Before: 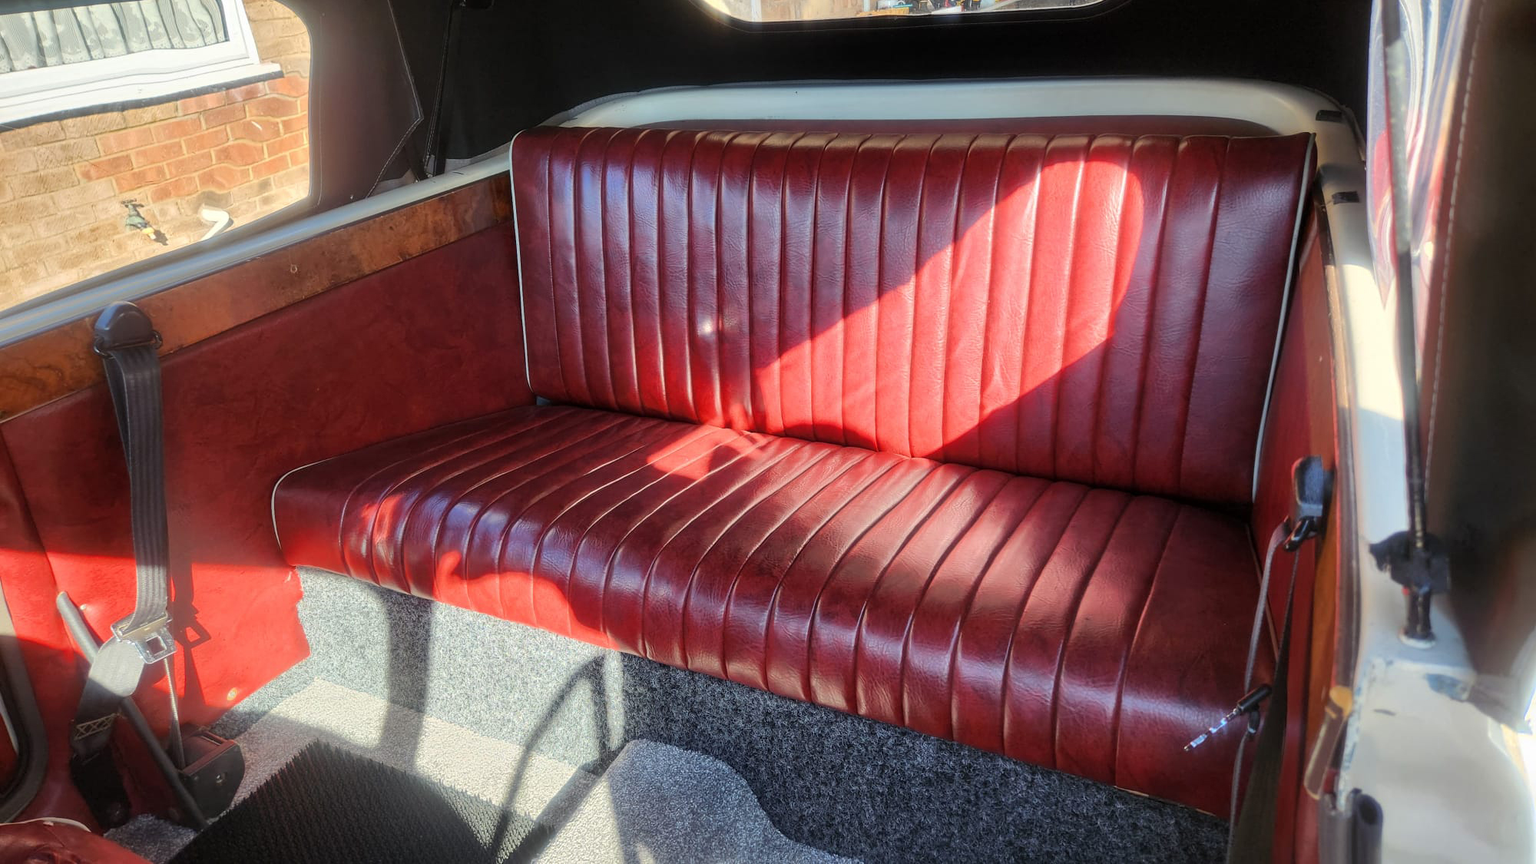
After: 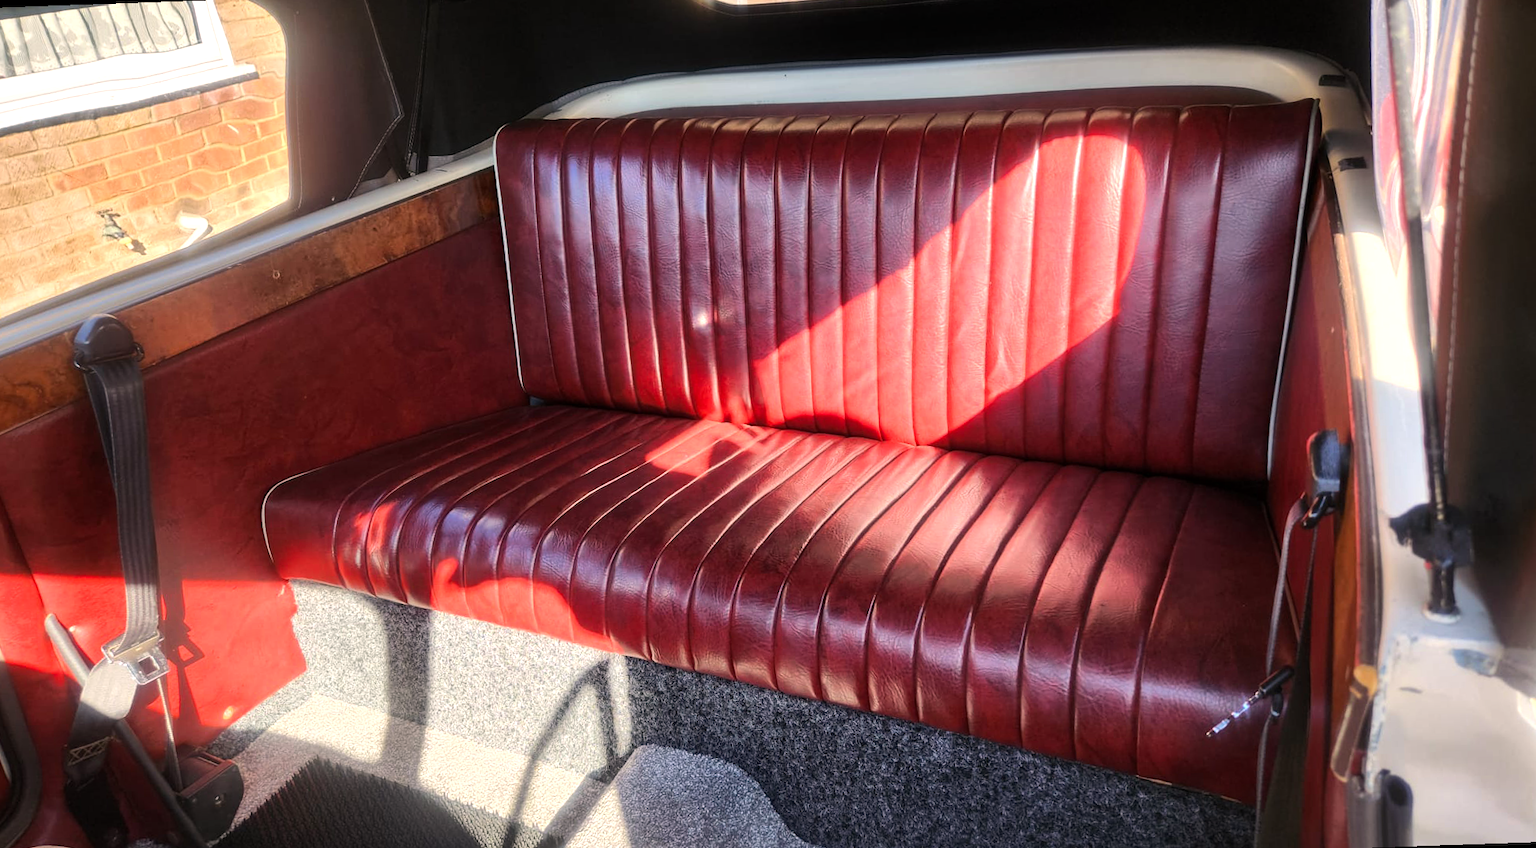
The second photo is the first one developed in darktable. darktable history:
tone equalizer: -8 EV -0.417 EV, -7 EV -0.389 EV, -6 EV -0.333 EV, -5 EV -0.222 EV, -3 EV 0.222 EV, -2 EV 0.333 EV, -1 EV 0.389 EV, +0 EV 0.417 EV, edges refinement/feathering 500, mask exposure compensation -1.57 EV, preserve details no
color correction: highlights a* 7.34, highlights b* 4.37
rotate and perspective: rotation -2°, crop left 0.022, crop right 0.978, crop top 0.049, crop bottom 0.951
